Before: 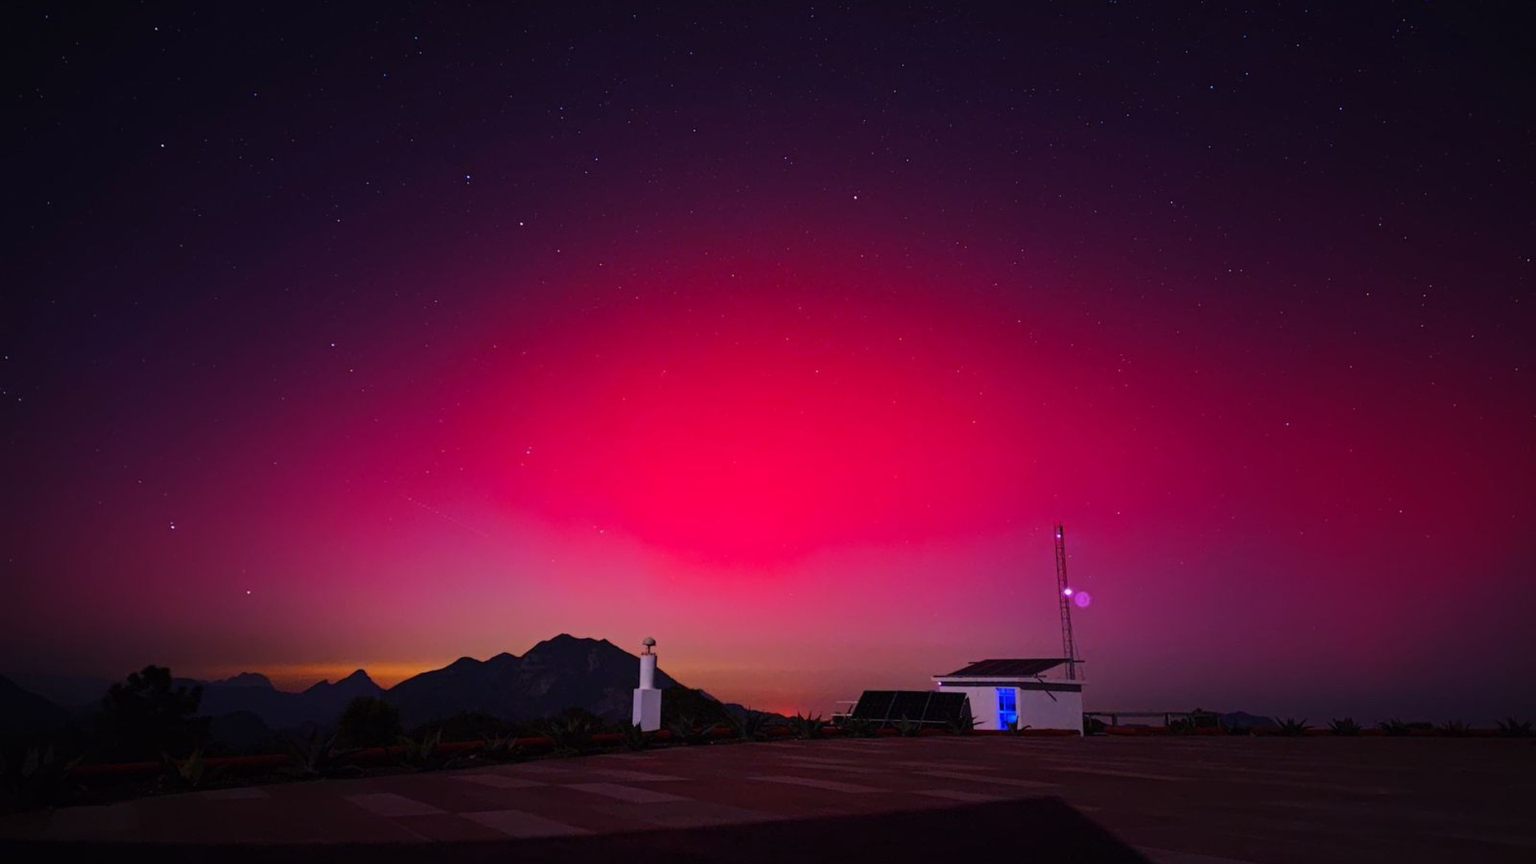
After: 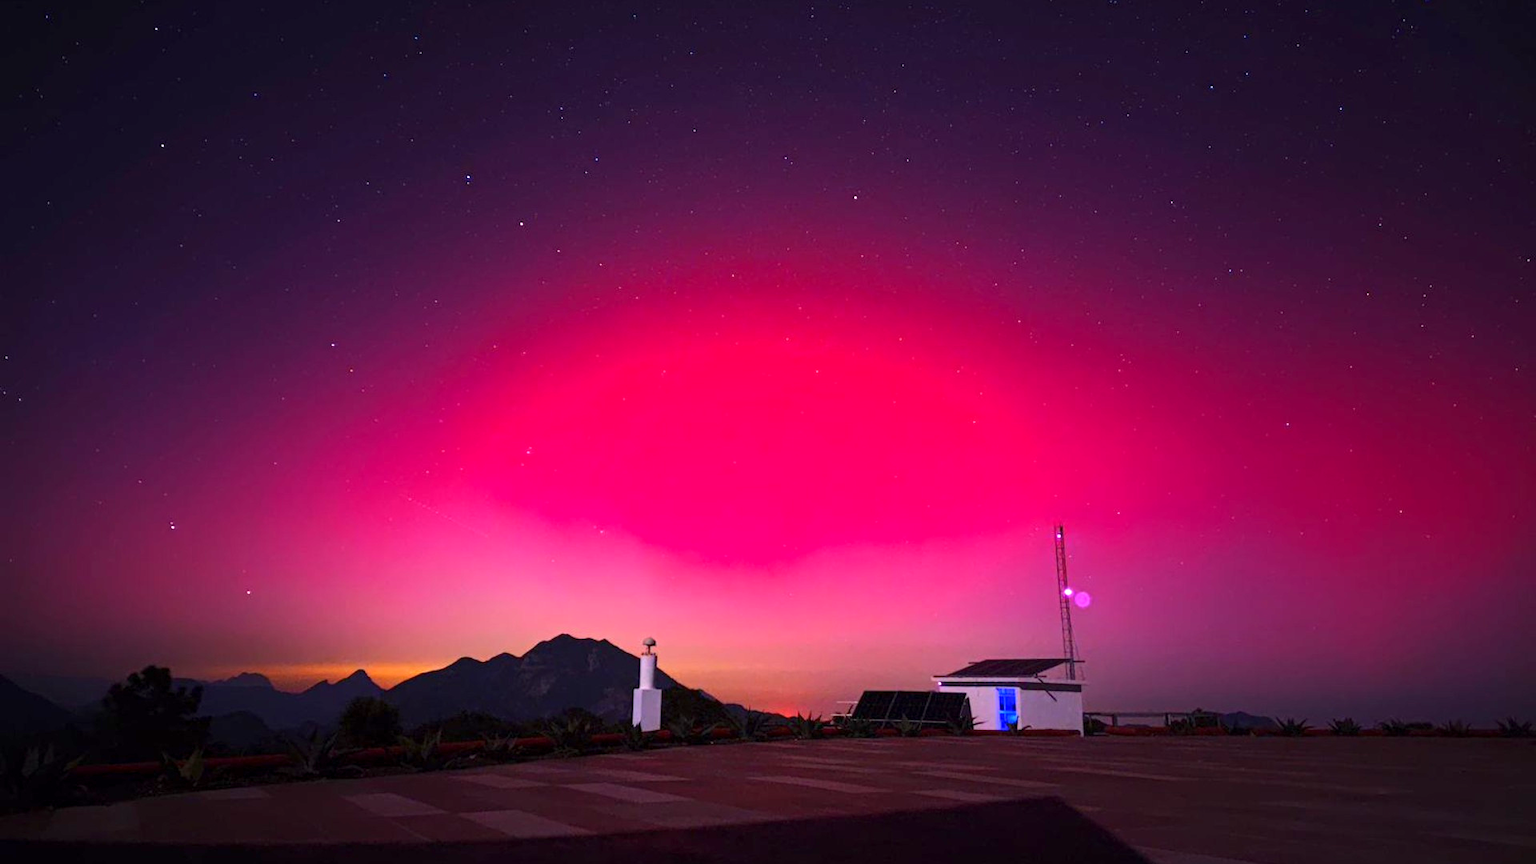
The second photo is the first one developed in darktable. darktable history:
exposure: black level correction 0.001, exposure 1.043 EV, compensate exposure bias true, compensate highlight preservation false
tone equalizer: edges refinement/feathering 500, mask exposure compensation -1.57 EV, preserve details no
